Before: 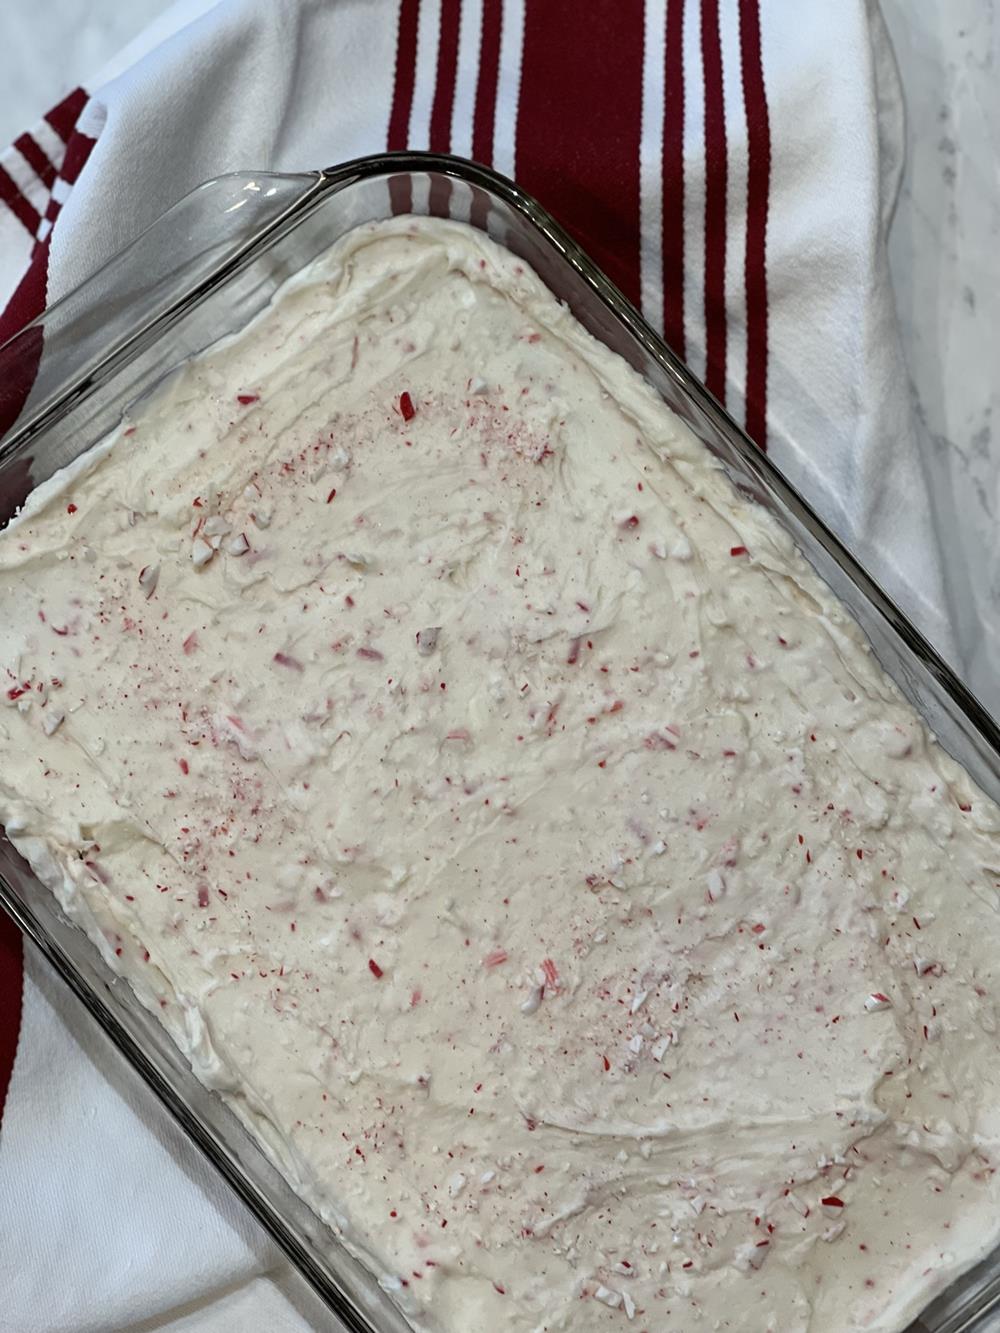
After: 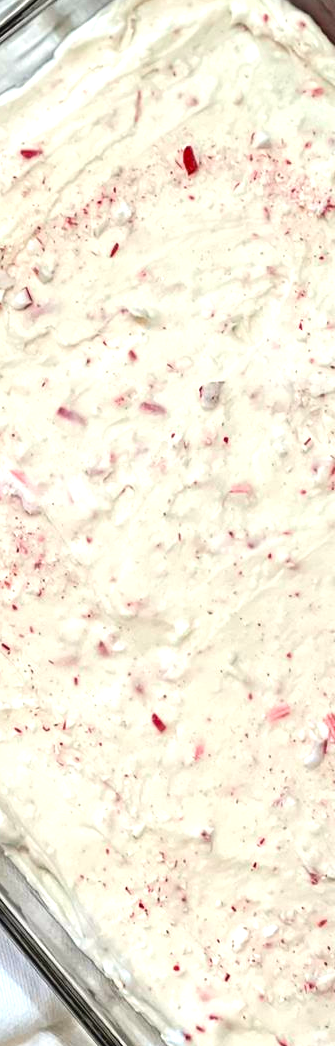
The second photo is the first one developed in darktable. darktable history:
exposure: black level correction 0, exposure 1.015 EV, compensate exposure bias true, compensate highlight preservation false
crop and rotate: left 21.77%, top 18.528%, right 44.676%, bottom 2.997%
tone curve: curves: ch0 [(0, 0.024) (0.119, 0.146) (0.474, 0.485) (0.718, 0.739) (0.817, 0.839) (1, 0.998)]; ch1 [(0, 0) (0.377, 0.416) (0.439, 0.451) (0.477, 0.477) (0.501, 0.503) (0.538, 0.544) (0.58, 0.602) (0.664, 0.676) (0.783, 0.804) (1, 1)]; ch2 [(0, 0) (0.38, 0.405) (0.463, 0.456) (0.498, 0.497) (0.524, 0.535) (0.578, 0.576) (0.648, 0.665) (1, 1)], color space Lab, independent channels, preserve colors none
